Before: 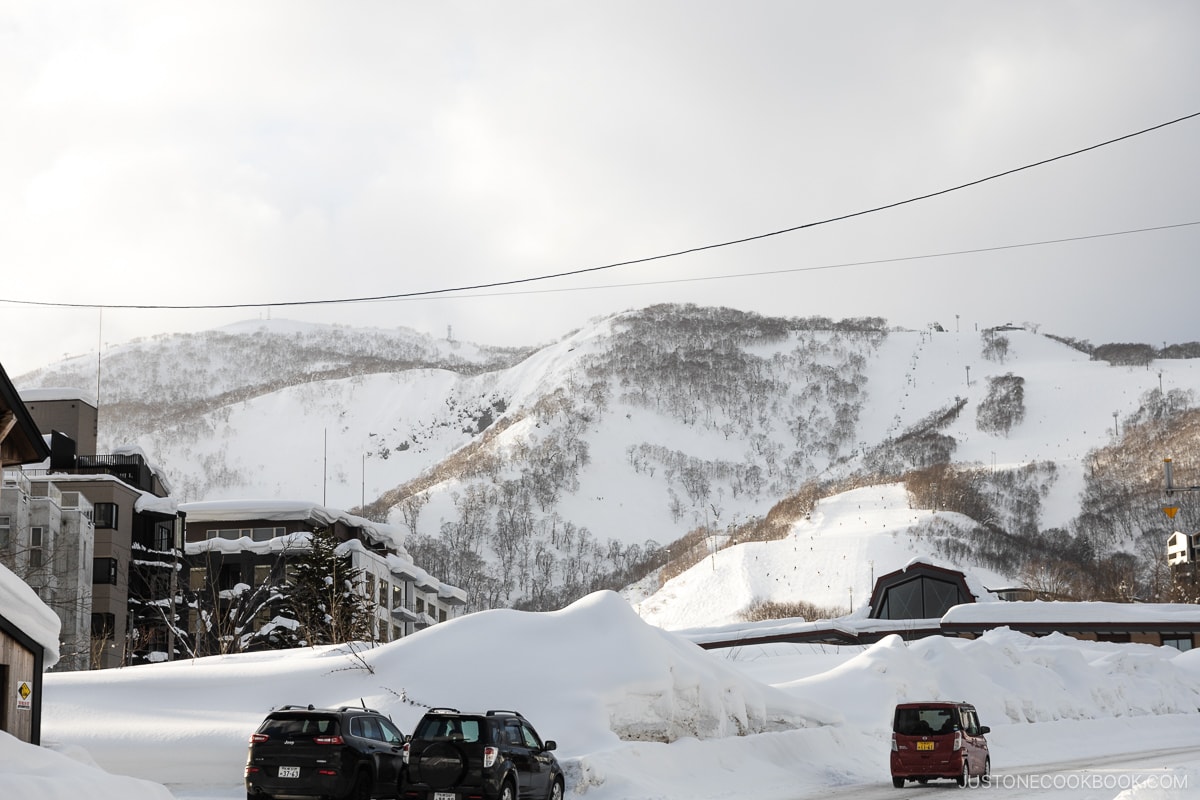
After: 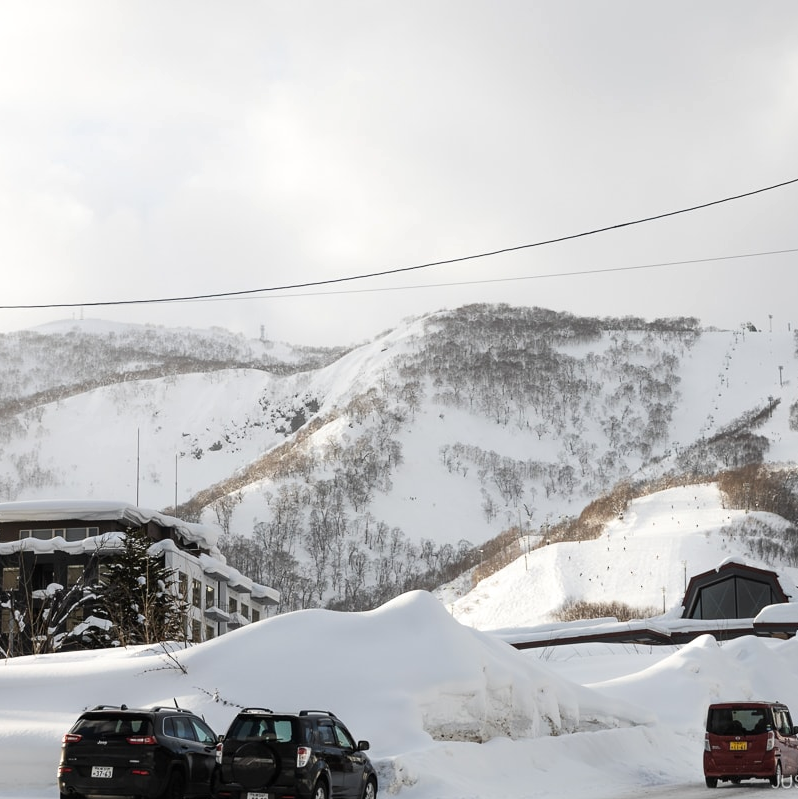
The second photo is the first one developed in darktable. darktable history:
tone equalizer: edges refinement/feathering 500, mask exposure compensation -1.57 EV, preserve details no
crop and rotate: left 15.627%, right 17.806%
